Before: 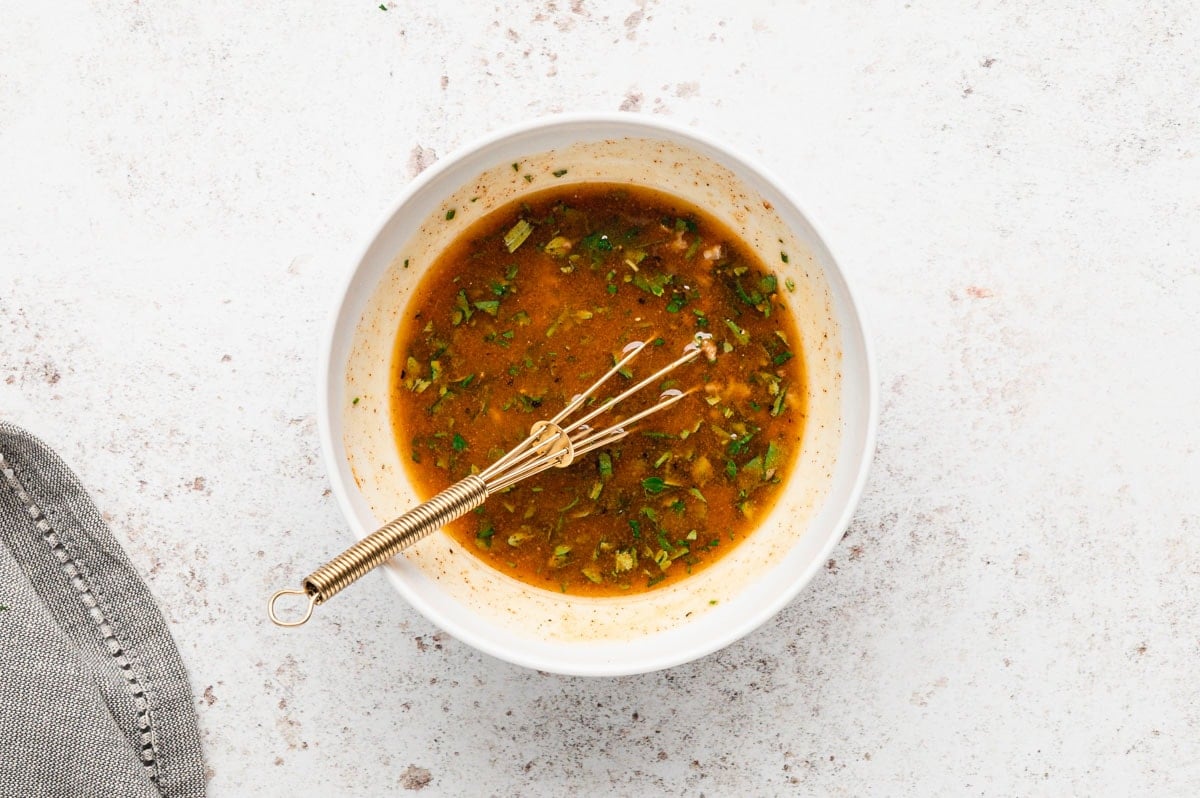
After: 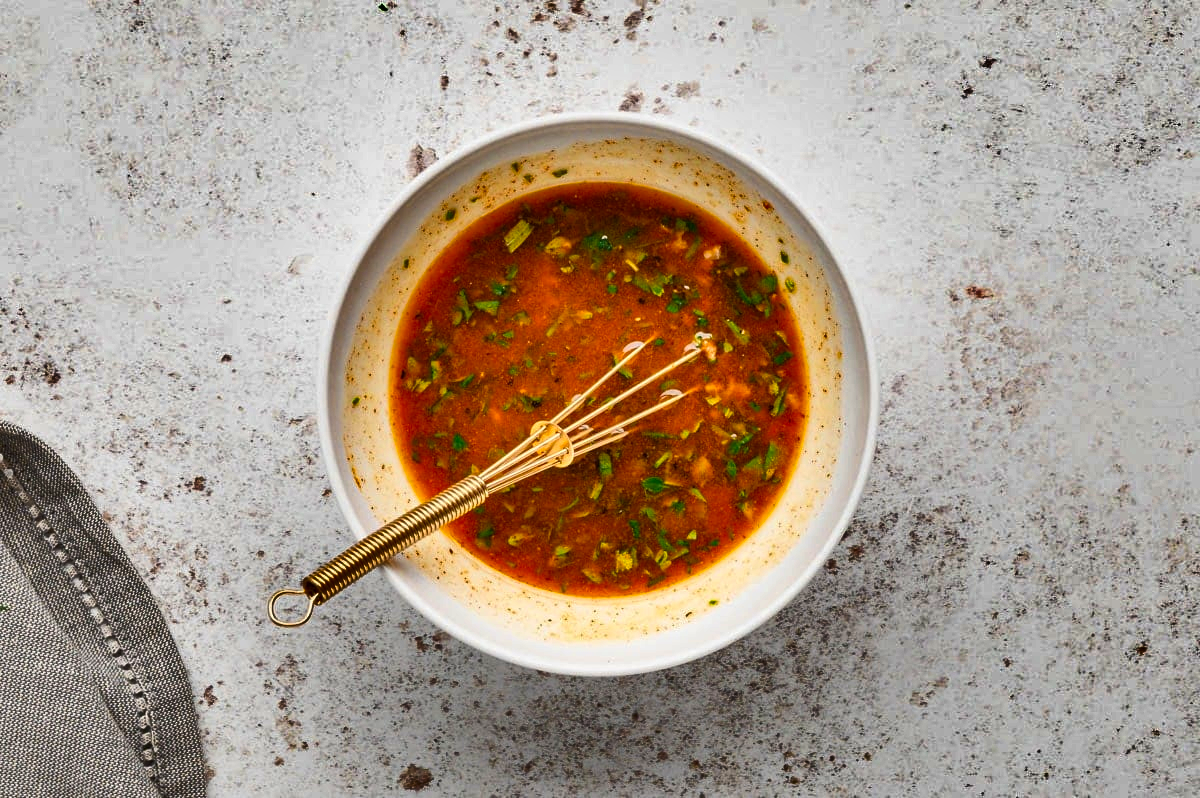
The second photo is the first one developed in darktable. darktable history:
color zones: curves: ch0 [(0.224, 0.526) (0.75, 0.5)]; ch1 [(0.055, 0.526) (0.224, 0.761) (0.377, 0.526) (0.75, 0.5)]
shadows and highlights: shadows 19.65, highlights -84.28, soften with gaussian
